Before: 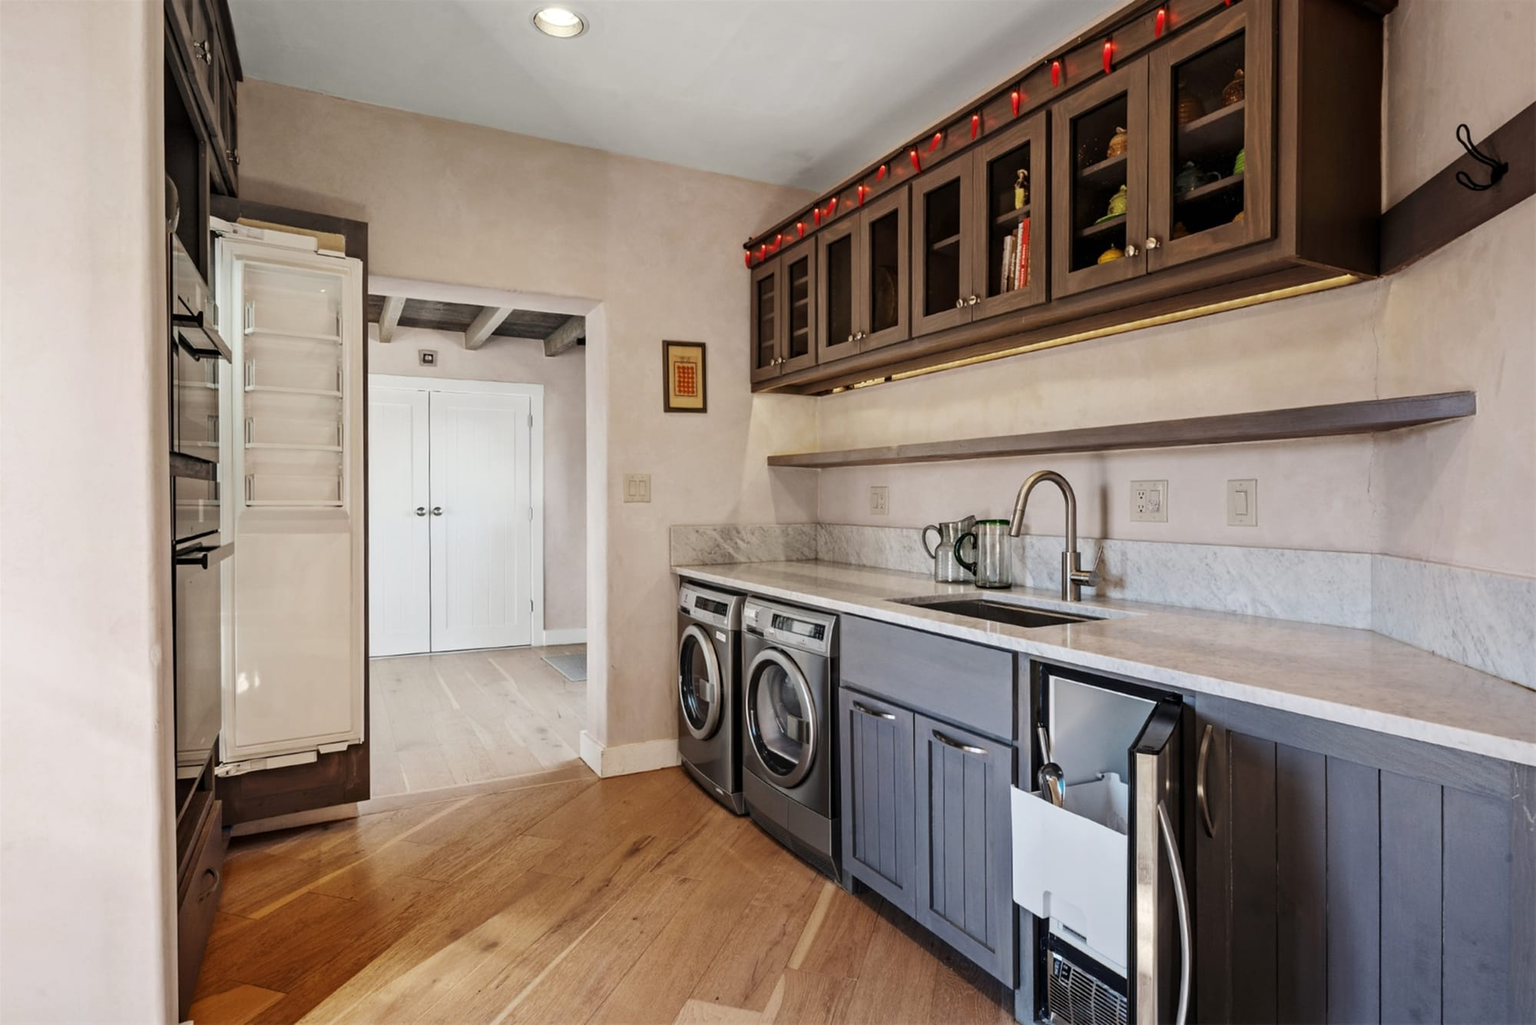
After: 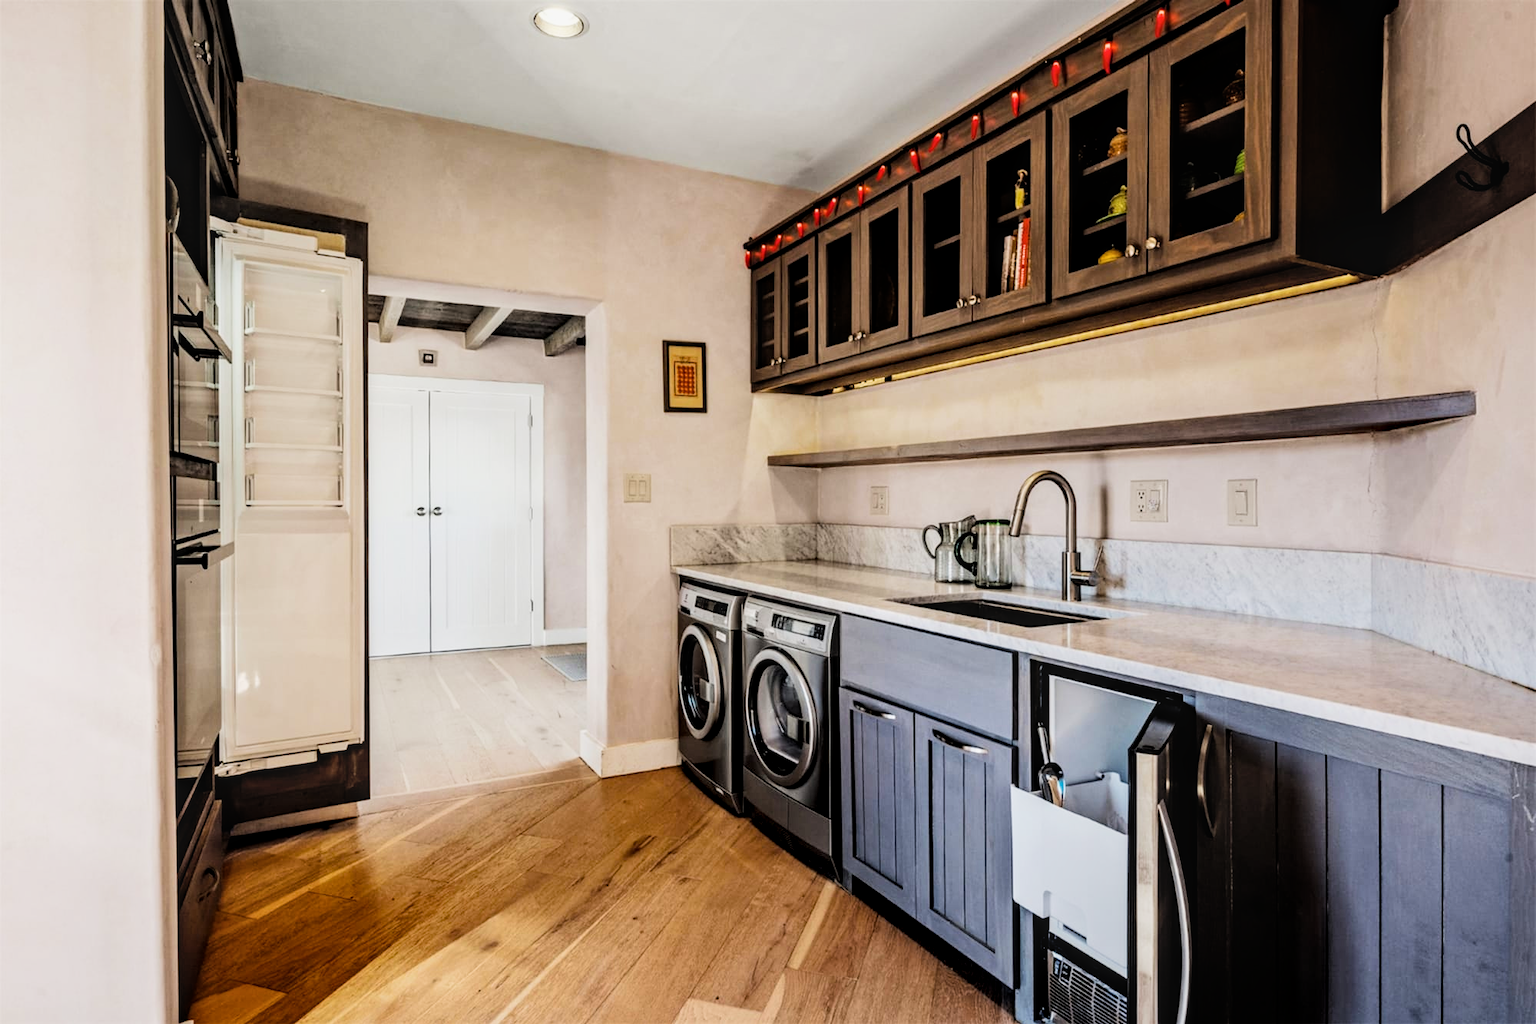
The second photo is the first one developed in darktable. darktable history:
filmic rgb: black relative exposure -5 EV, hardness 2.88, contrast 1.5, highlights saturation mix -30%
color balance rgb: perceptual saturation grading › global saturation 20%, global vibrance 20%
local contrast: on, module defaults
exposure: black level correction 0, exposure 0.3 EV, compensate highlight preservation false
